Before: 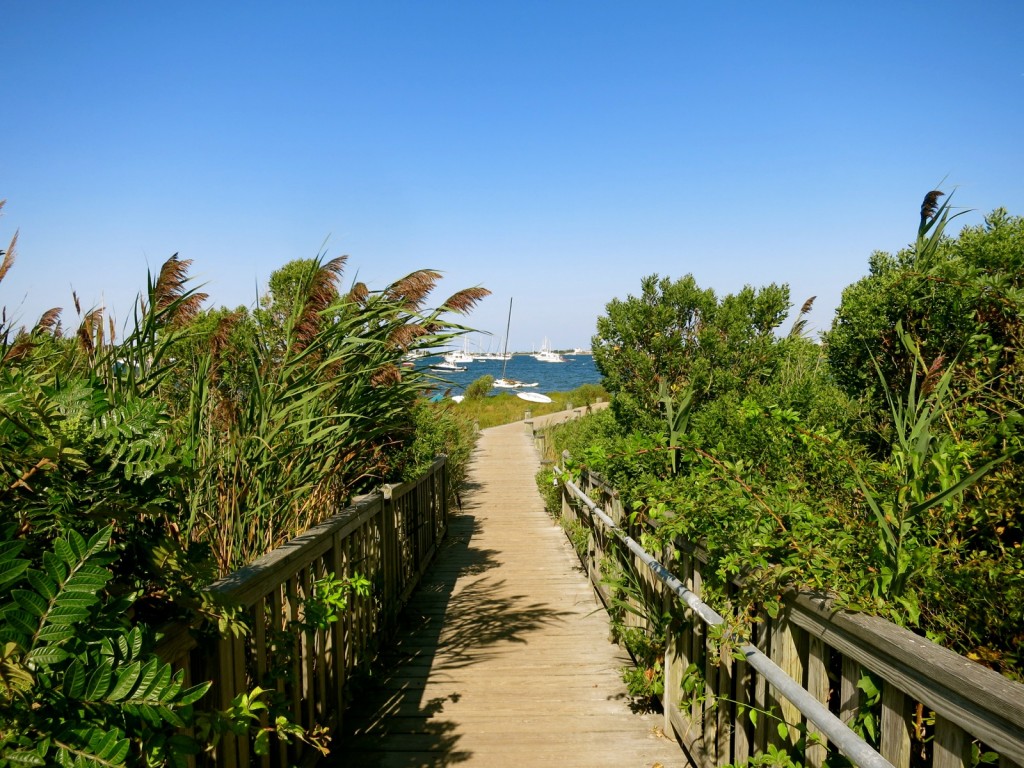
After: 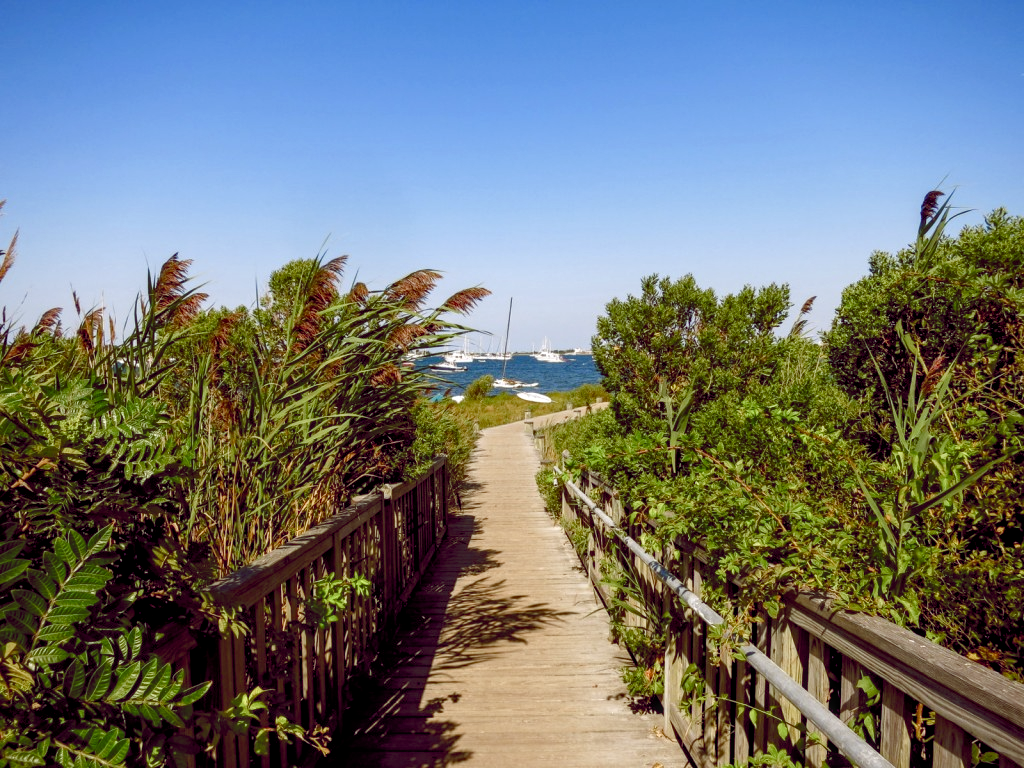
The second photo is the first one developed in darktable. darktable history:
color balance rgb: global offset › chroma 0.282%, global offset › hue 318.85°, perceptual saturation grading › global saturation 25.396%, perceptual saturation grading › highlights -50.058%, perceptual saturation grading › shadows 30.315%
local contrast: on, module defaults
